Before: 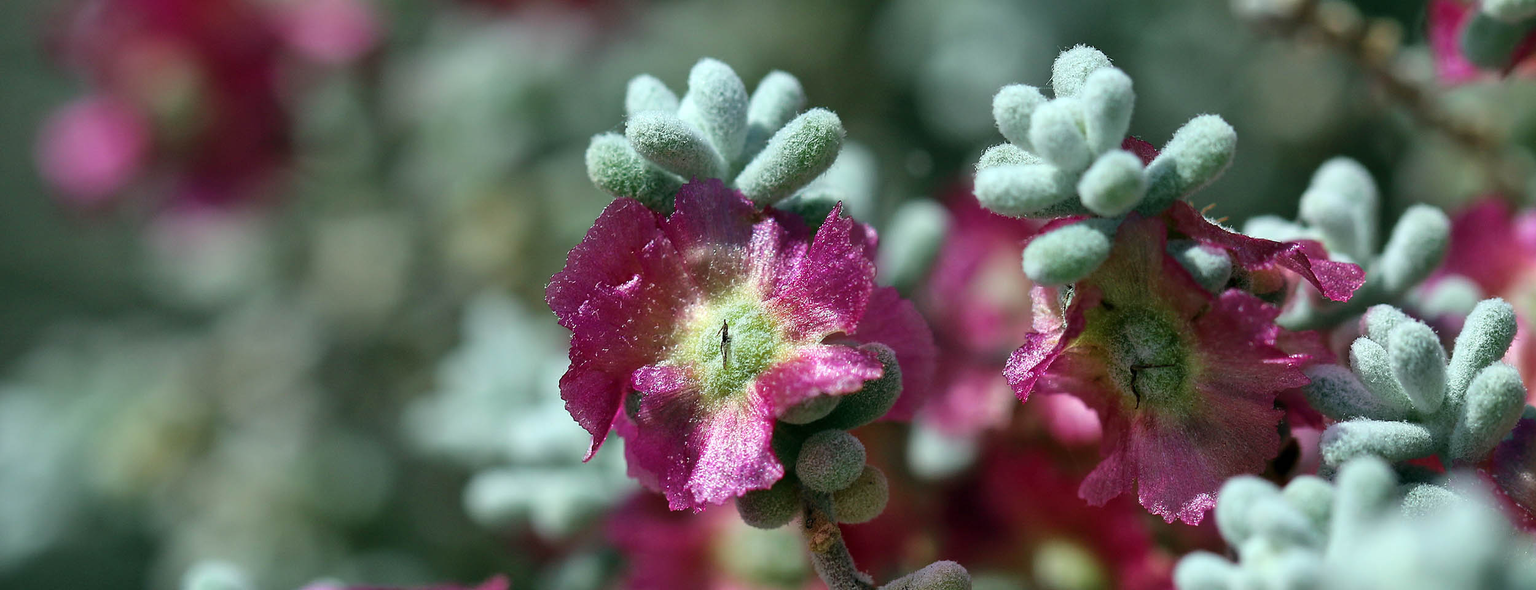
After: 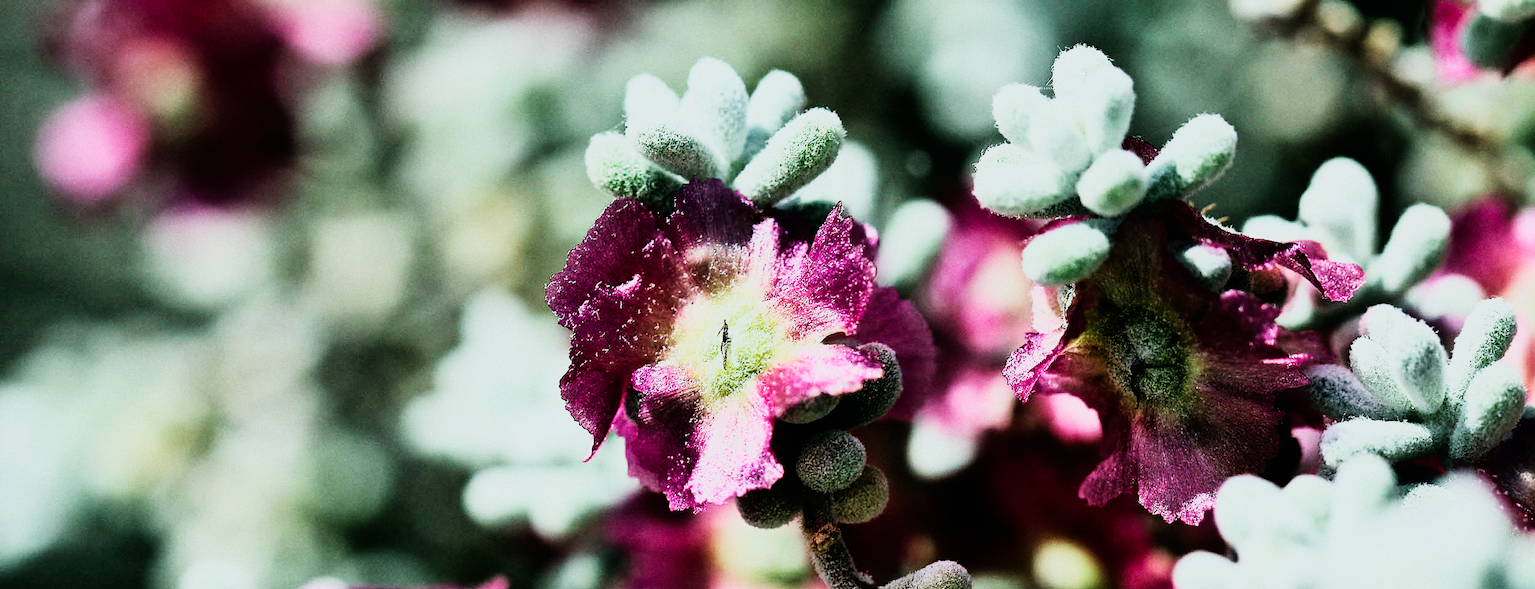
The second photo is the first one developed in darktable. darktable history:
rgb curve: curves: ch0 [(0, 0) (0.21, 0.15) (0.24, 0.21) (0.5, 0.75) (0.75, 0.96) (0.89, 0.99) (1, 1)]; ch1 [(0, 0.02) (0.21, 0.13) (0.25, 0.2) (0.5, 0.67) (0.75, 0.9) (0.89, 0.97) (1, 1)]; ch2 [(0, 0.02) (0.21, 0.13) (0.25, 0.2) (0.5, 0.67) (0.75, 0.9) (0.89, 0.97) (1, 1)], compensate middle gray true
sigmoid: contrast 1.7, skew 0.1, preserve hue 0%, red attenuation 0.1, red rotation 0.035, green attenuation 0.1, green rotation -0.017, blue attenuation 0.15, blue rotation -0.052, base primaries Rec2020
grain: strength 26%
